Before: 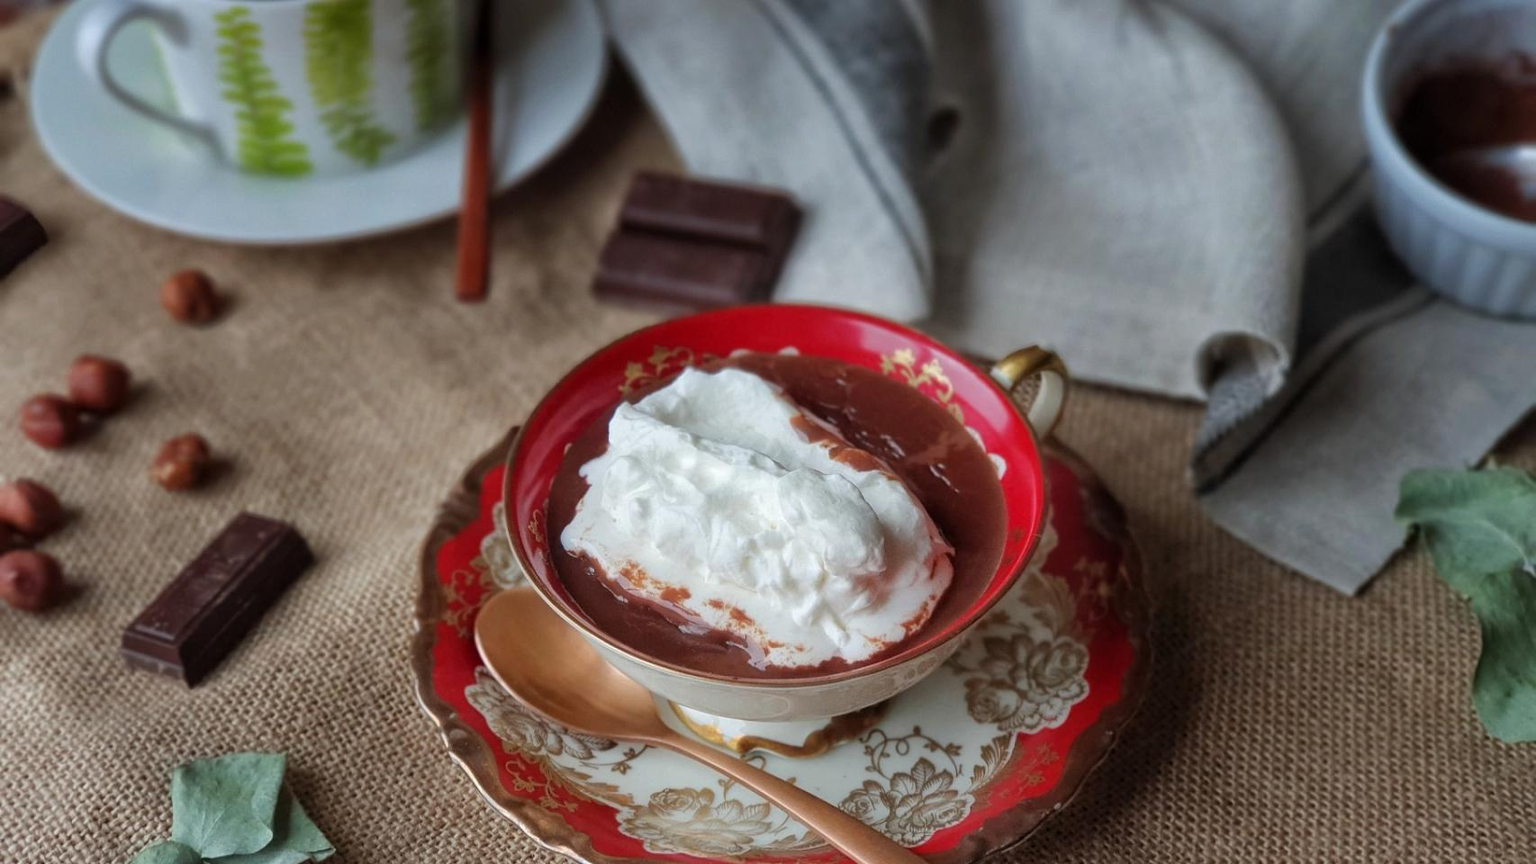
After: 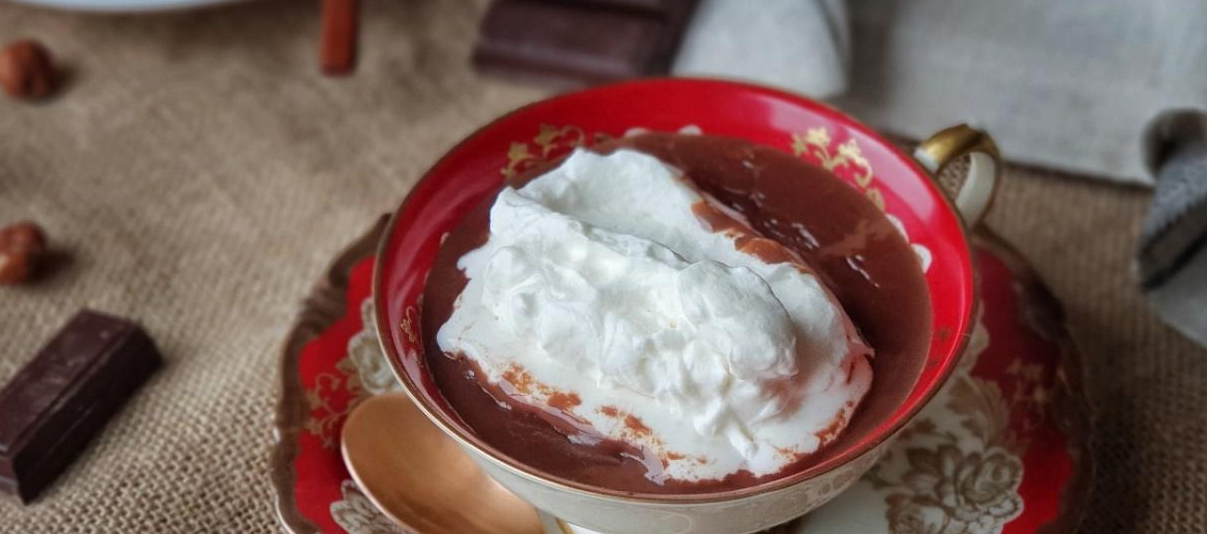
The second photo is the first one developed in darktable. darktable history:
crop: left 10.927%, top 27.153%, right 18.308%, bottom 17.124%
